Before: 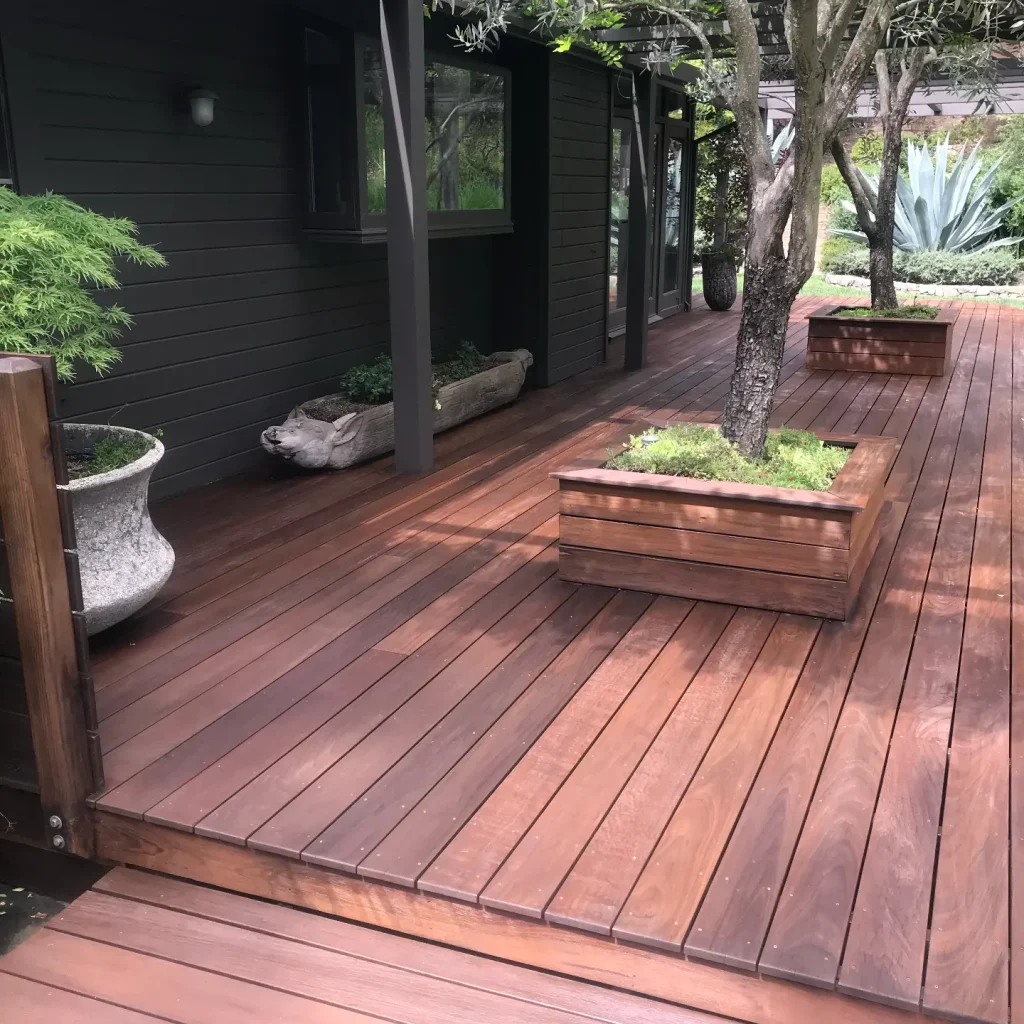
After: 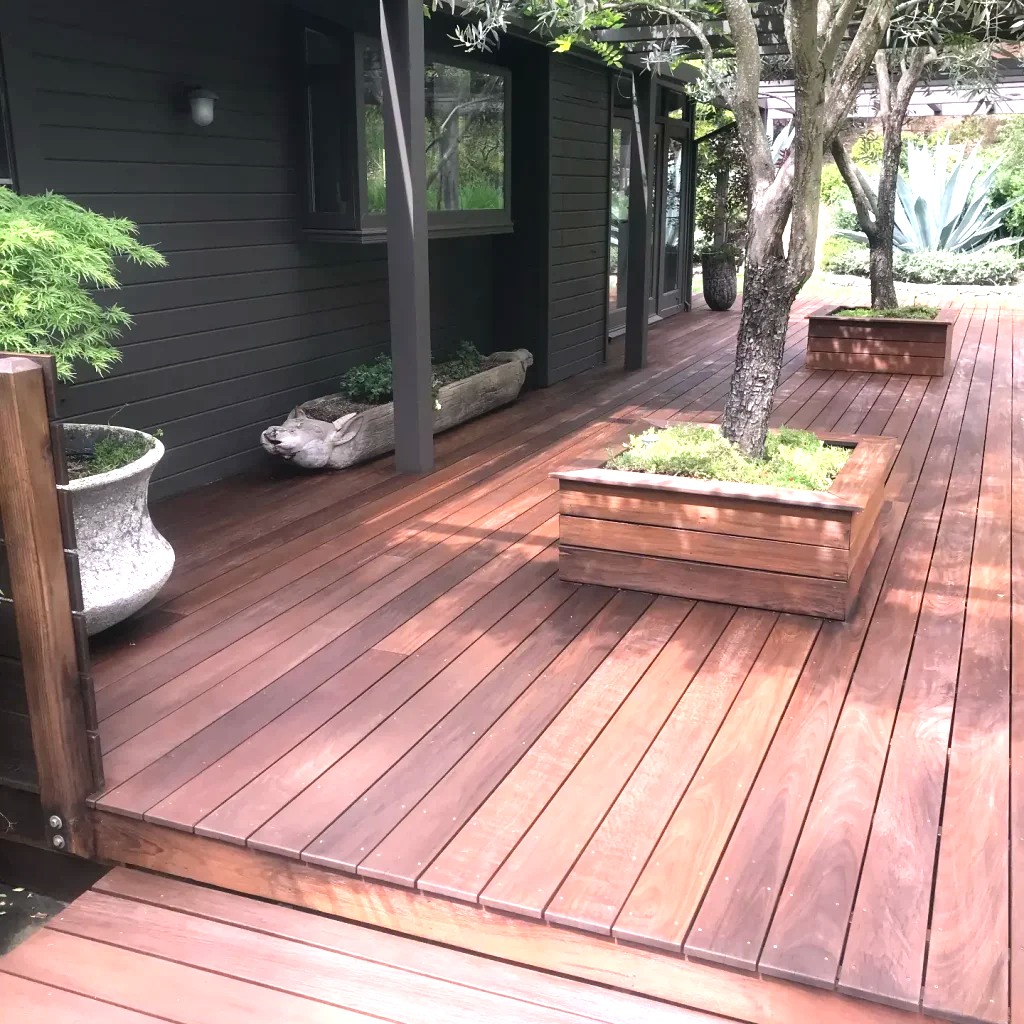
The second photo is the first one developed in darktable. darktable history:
exposure: black level correction 0, exposure 0.891 EV, compensate highlight preservation false
